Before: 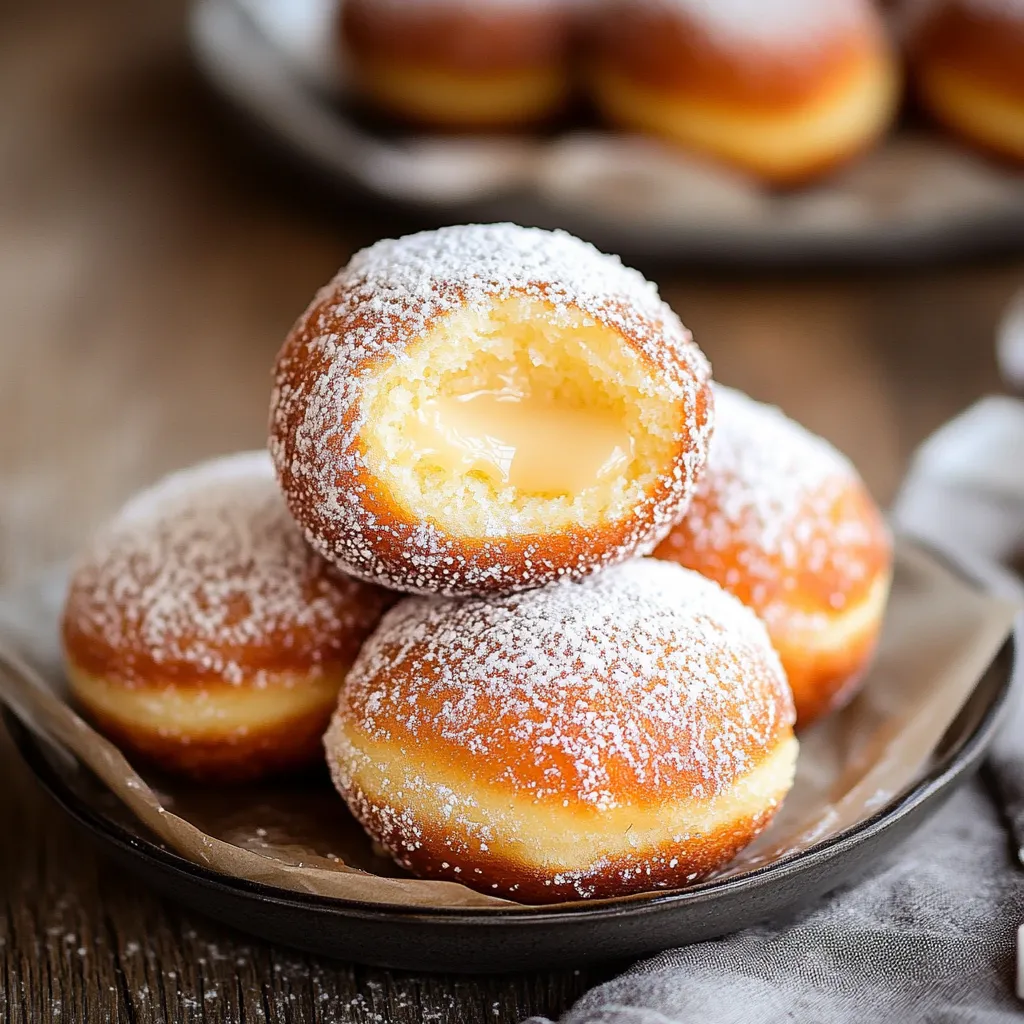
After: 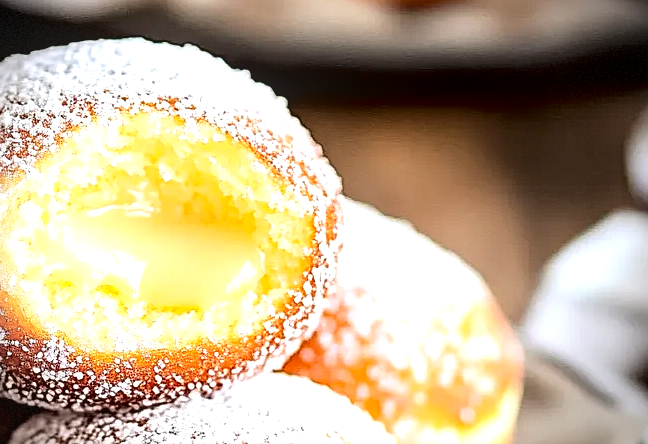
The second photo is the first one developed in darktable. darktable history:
local contrast: on, module defaults
tone equalizer: -8 EV -0.774 EV, -7 EV -0.678 EV, -6 EV -0.63 EV, -5 EV -0.39 EV, -3 EV 0.396 EV, -2 EV 0.6 EV, -1 EV 0.698 EV, +0 EV 0.733 EV, mask exposure compensation -0.485 EV
tone curve: curves: ch0 [(0, 0) (0.118, 0.034) (0.182, 0.124) (0.265, 0.214) (0.504, 0.508) (0.783, 0.825) (1, 1)], color space Lab, independent channels, preserve colors none
vignetting: dithering 8-bit output
crop: left 36.154%, top 18.127%, right 0.555%, bottom 38.437%
sharpen: on, module defaults
haze removal: compatibility mode true, adaptive false
